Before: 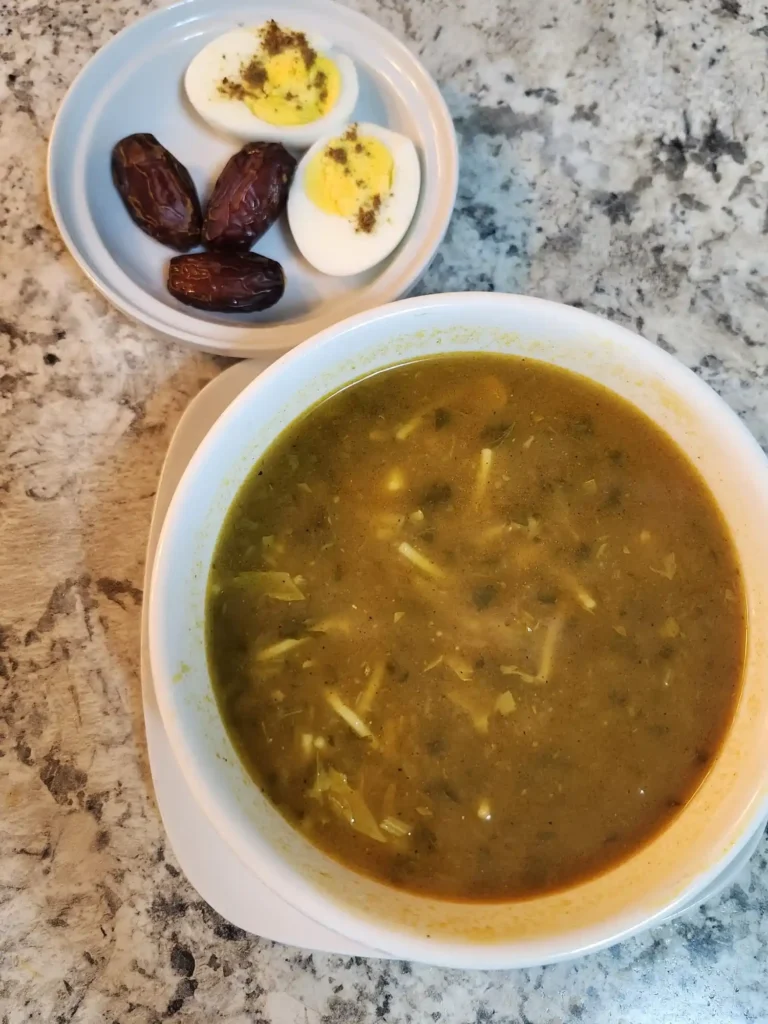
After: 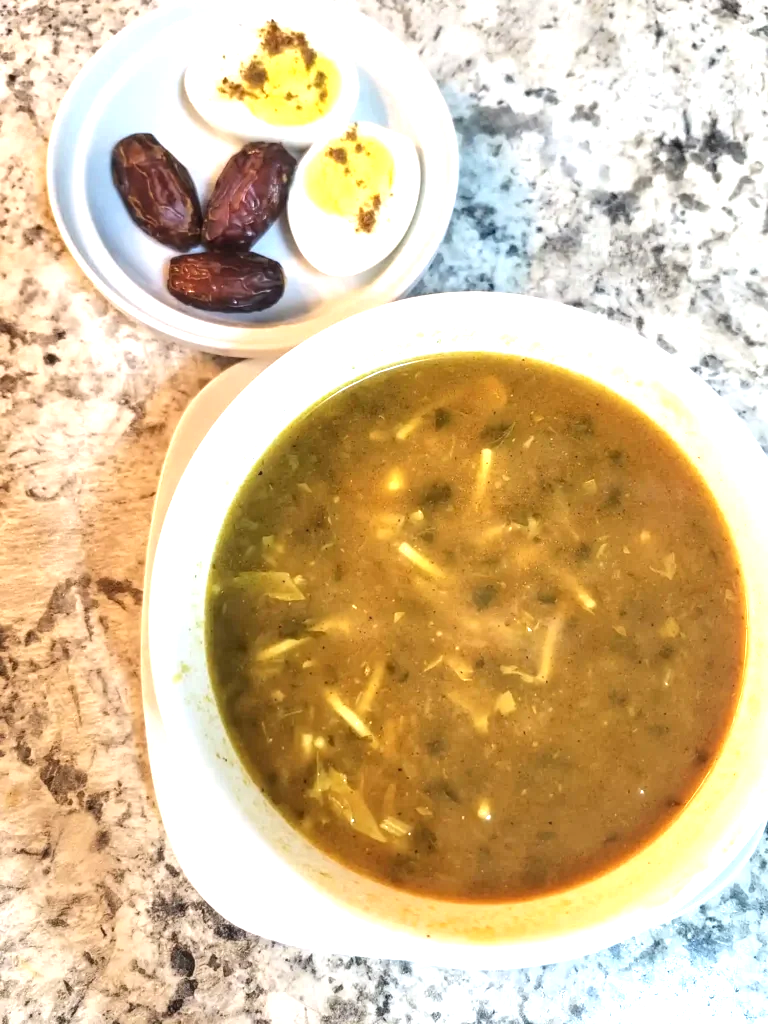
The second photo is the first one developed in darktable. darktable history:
exposure: black level correction 0, exposure 1.096 EV, compensate highlight preservation false
color calibration: illuminant same as pipeline (D50), adaptation XYZ, x 0.346, y 0.358, temperature 5008.42 K
local contrast: on, module defaults
